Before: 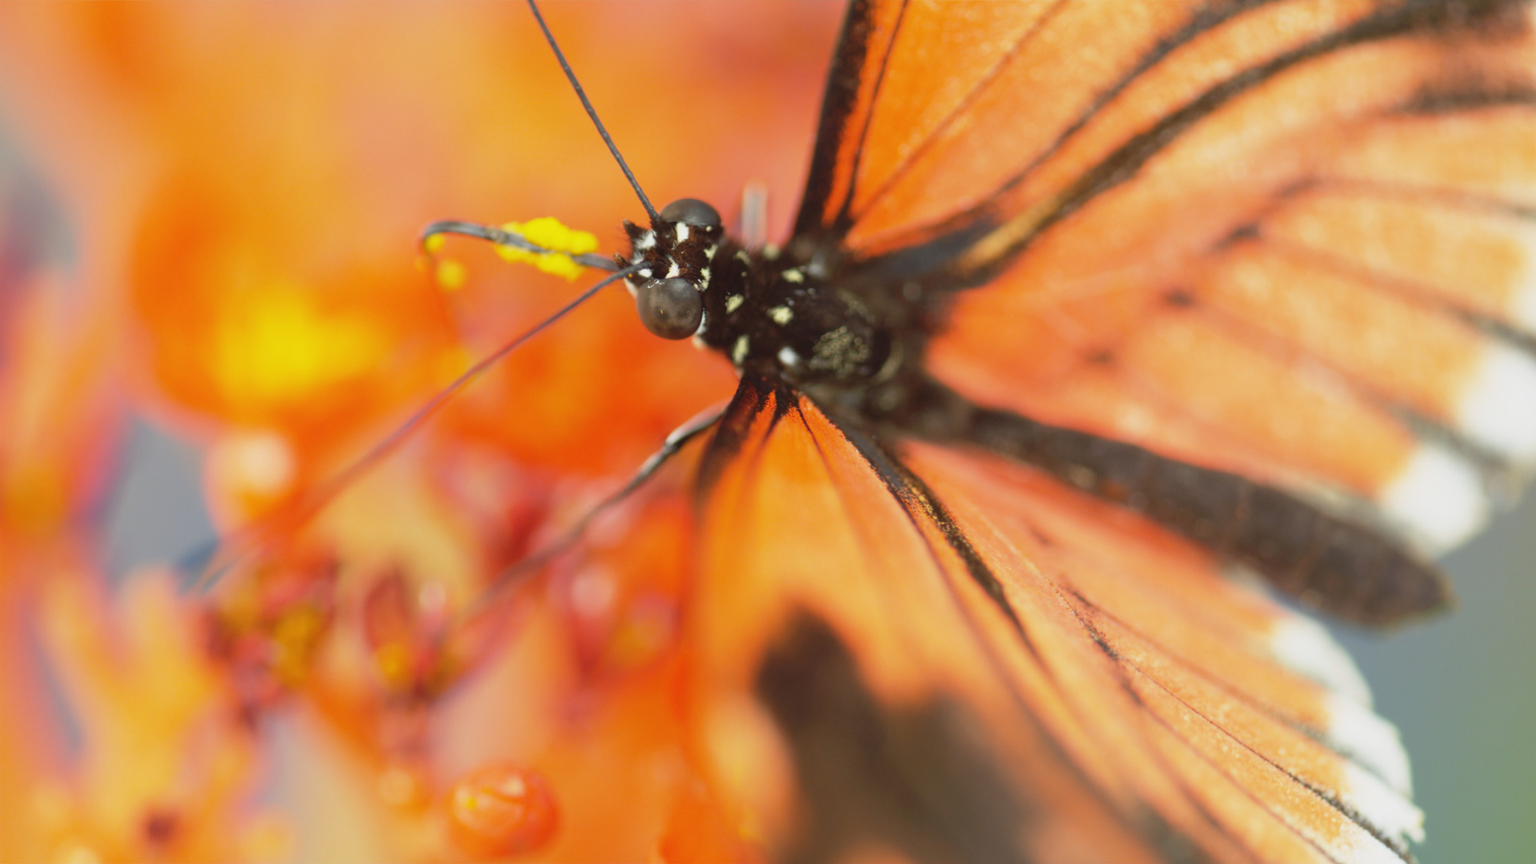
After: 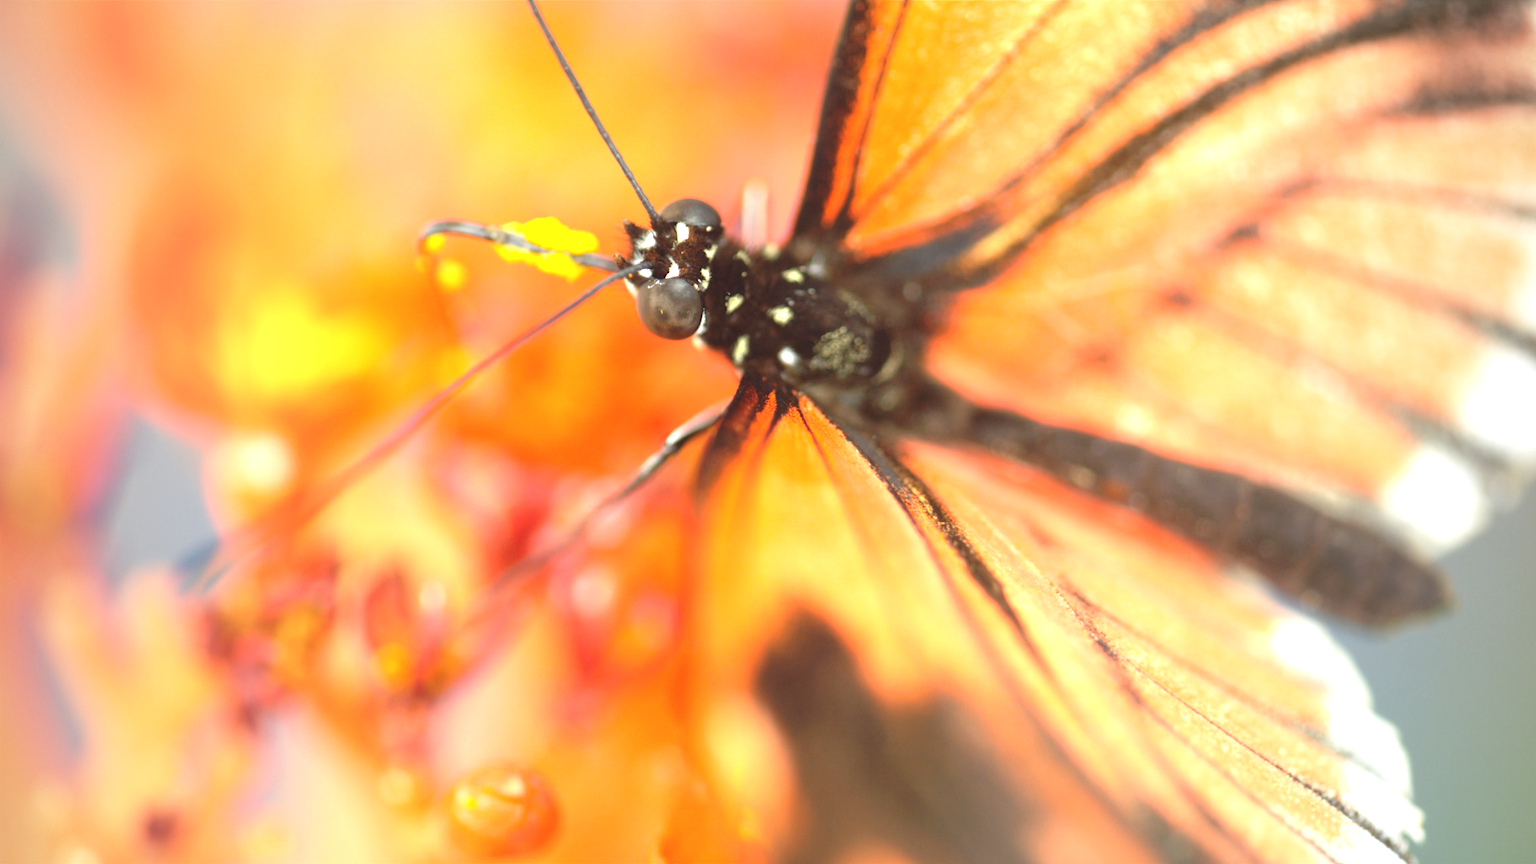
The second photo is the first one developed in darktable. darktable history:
exposure: black level correction 0, exposure 1 EV, compensate highlight preservation false
vignetting: fall-off start 72.82%, fall-off radius 108.11%, width/height ratio 0.728
